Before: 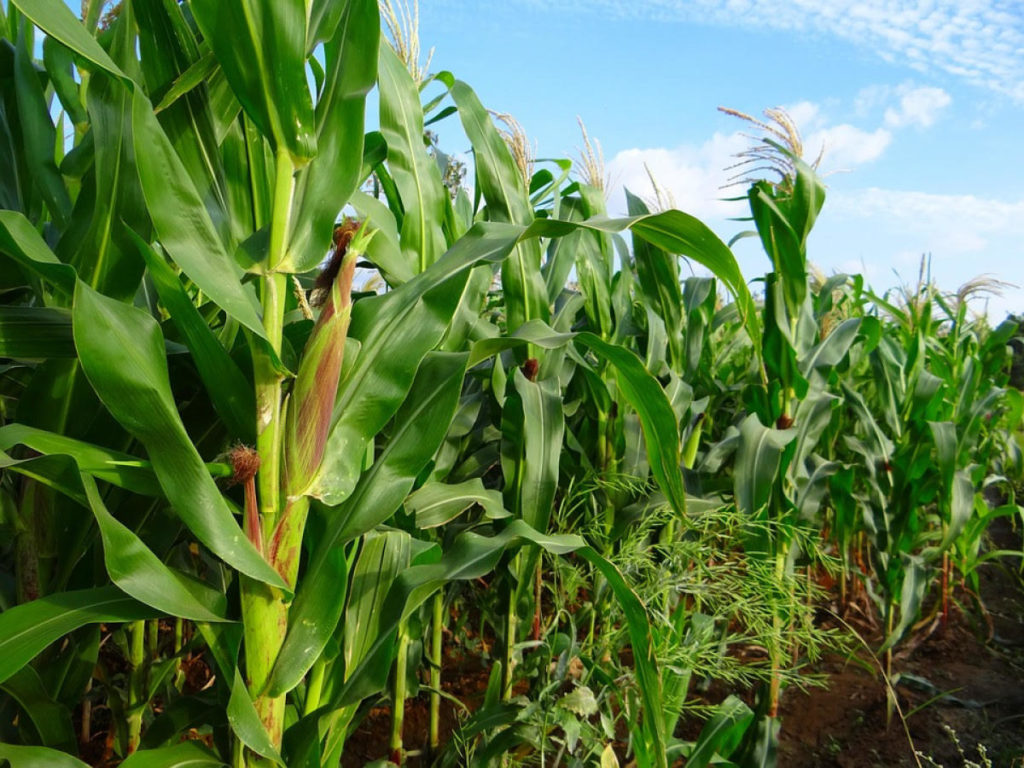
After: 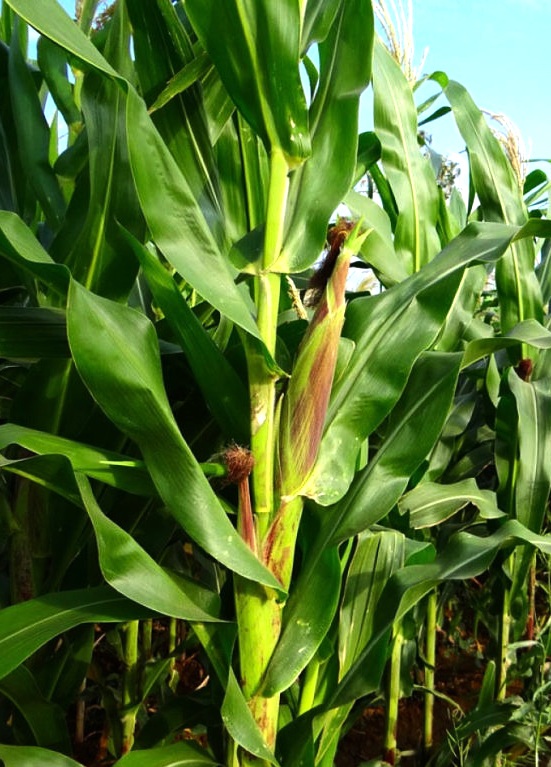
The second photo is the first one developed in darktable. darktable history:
crop: left 0.587%, right 45.588%, bottom 0.086%
tone equalizer: -8 EV -0.75 EV, -7 EV -0.7 EV, -6 EV -0.6 EV, -5 EV -0.4 EV, -3 EV 0.4 EV, -2 EV 0.6 EV, -1 EV 0.7 EV, +0 EV 0.75 EV, edges refinement/feathering 500, mask exposure compensation -1.57 EV, preserve details no
